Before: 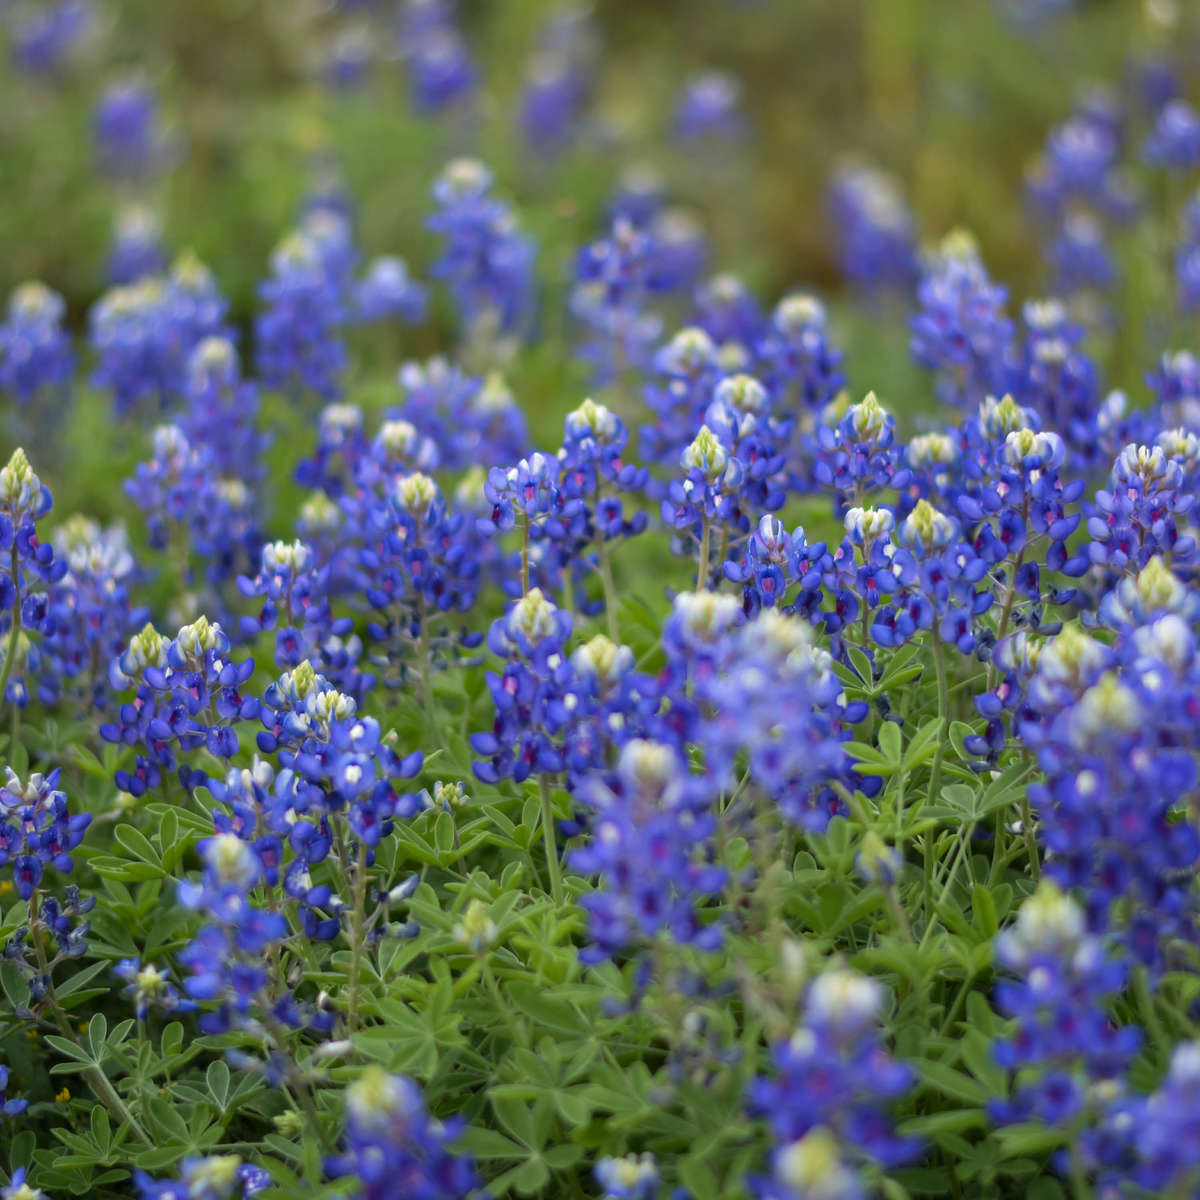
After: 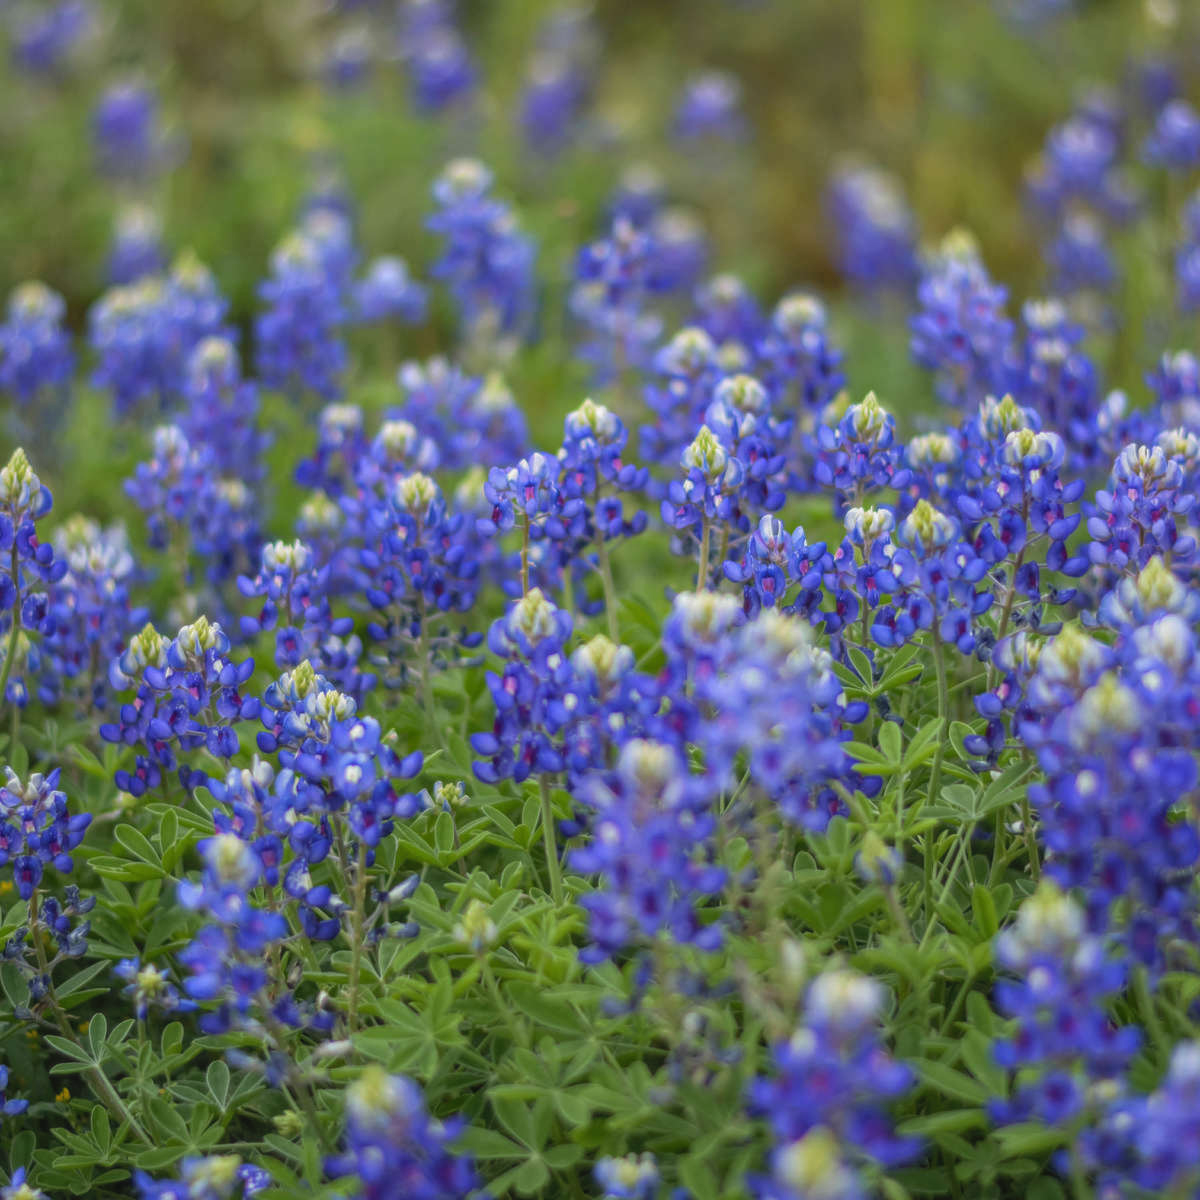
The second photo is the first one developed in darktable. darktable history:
local contrast: highlights 73%, shadows 14%, midtone range 0.198
